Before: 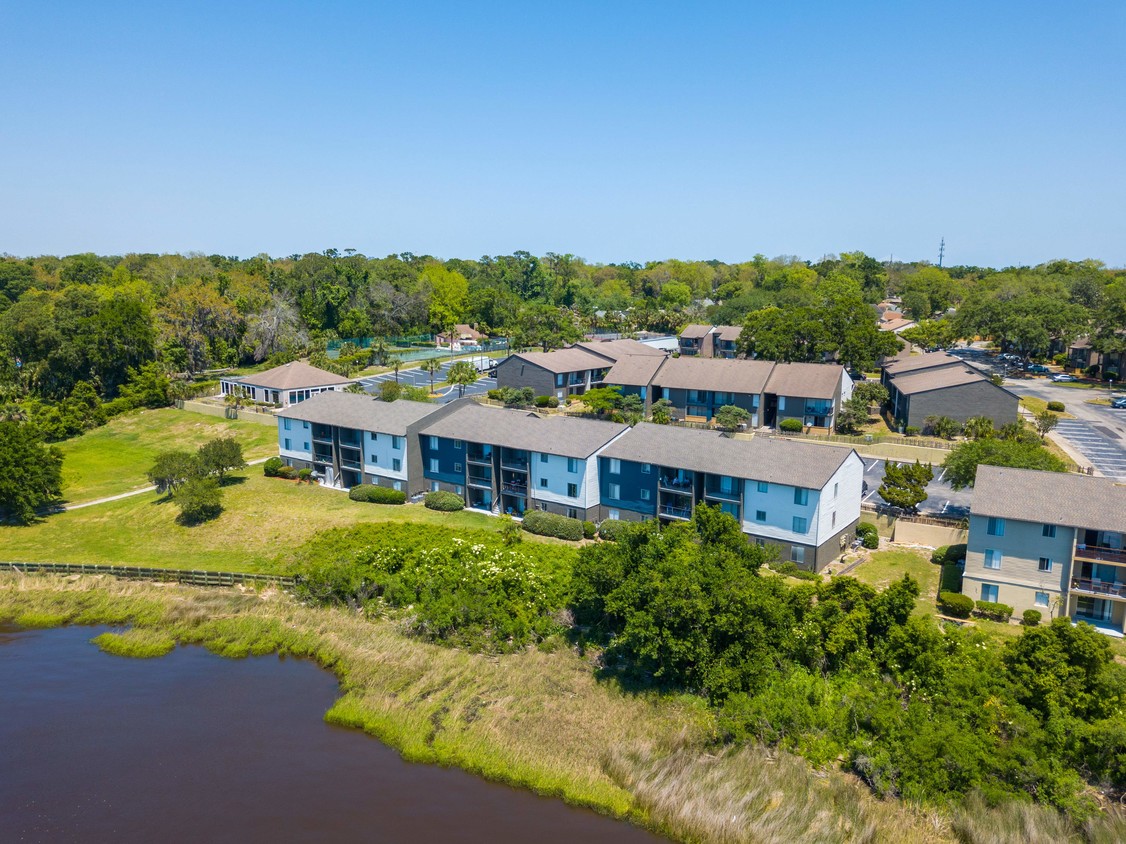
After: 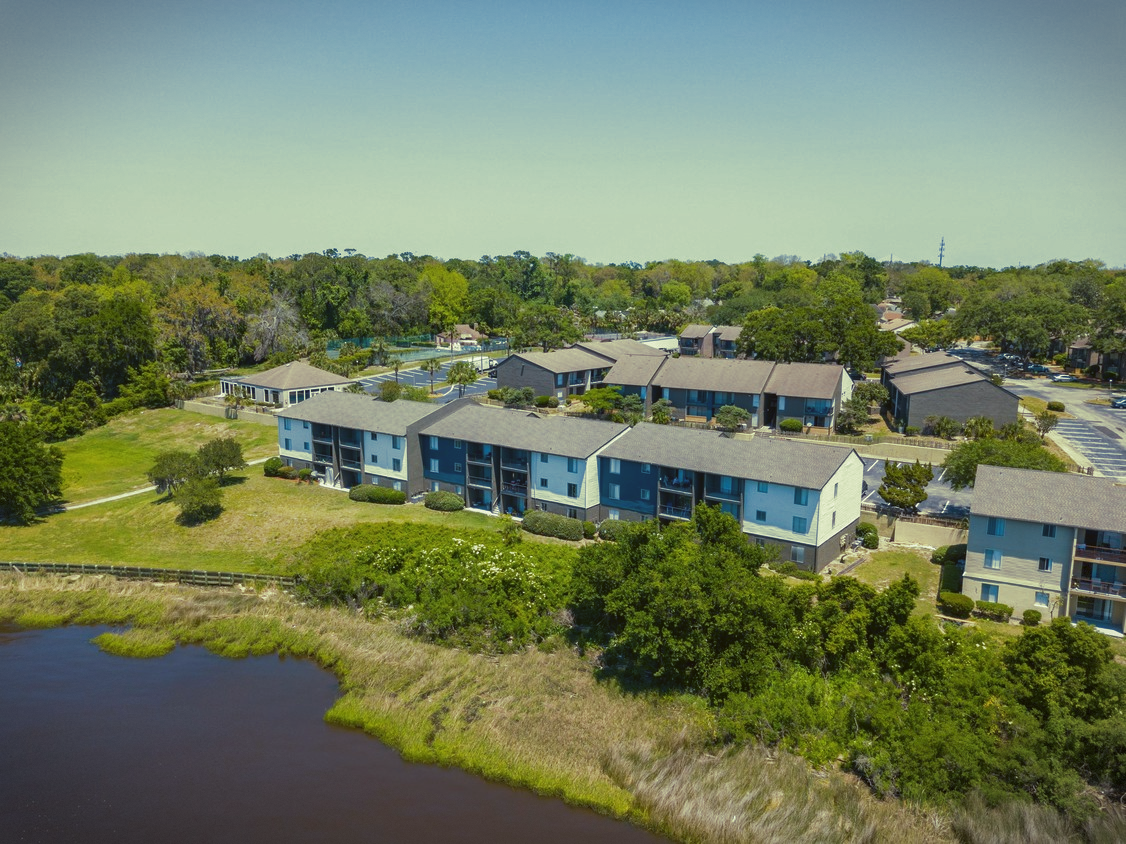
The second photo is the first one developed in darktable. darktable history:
vignetting: fall-off start 100%, brightness -0.406, saturation -0.3, width/height ratio 1.324, dithering 8-bit output, unbound false
tone curve: curves: ch0 [(0, 0) (0.8, 0.757) (1, 1)], color space Lab, linked channels, preserve colors none
color zones: curves: ch0 [(0, 0.5) (0.143, 0.5) (0.286, 0.5) (0.429, 0.5) (0.571, 0.5) (0.714, 0.476) (0.857, 0.5) (1, 0.5)]; ch2 [(0, 0.5) (0.143, 0.5) (0.286, 0.5) (0.429, 0.5) (0.571, 0.5) (0.714, 0.487) (0.857, 0.5) (1, 0.5)]
split-toning: shadows › hue 290.82°, shadows › saturation 0.34, highlights › saturation 0.38, balance 0, compress 50%
color balance: lift [1.004, 1.002, 1.002, 0.998], gamma [1, 1.007, 1.002, 0.993], gain [1, 0.977, 1.013, 1.023], contrast -3.64%
local contrast: mode bilateral grid, contrast 100, coarseness 100, detail 91%, midtone range 0.2
